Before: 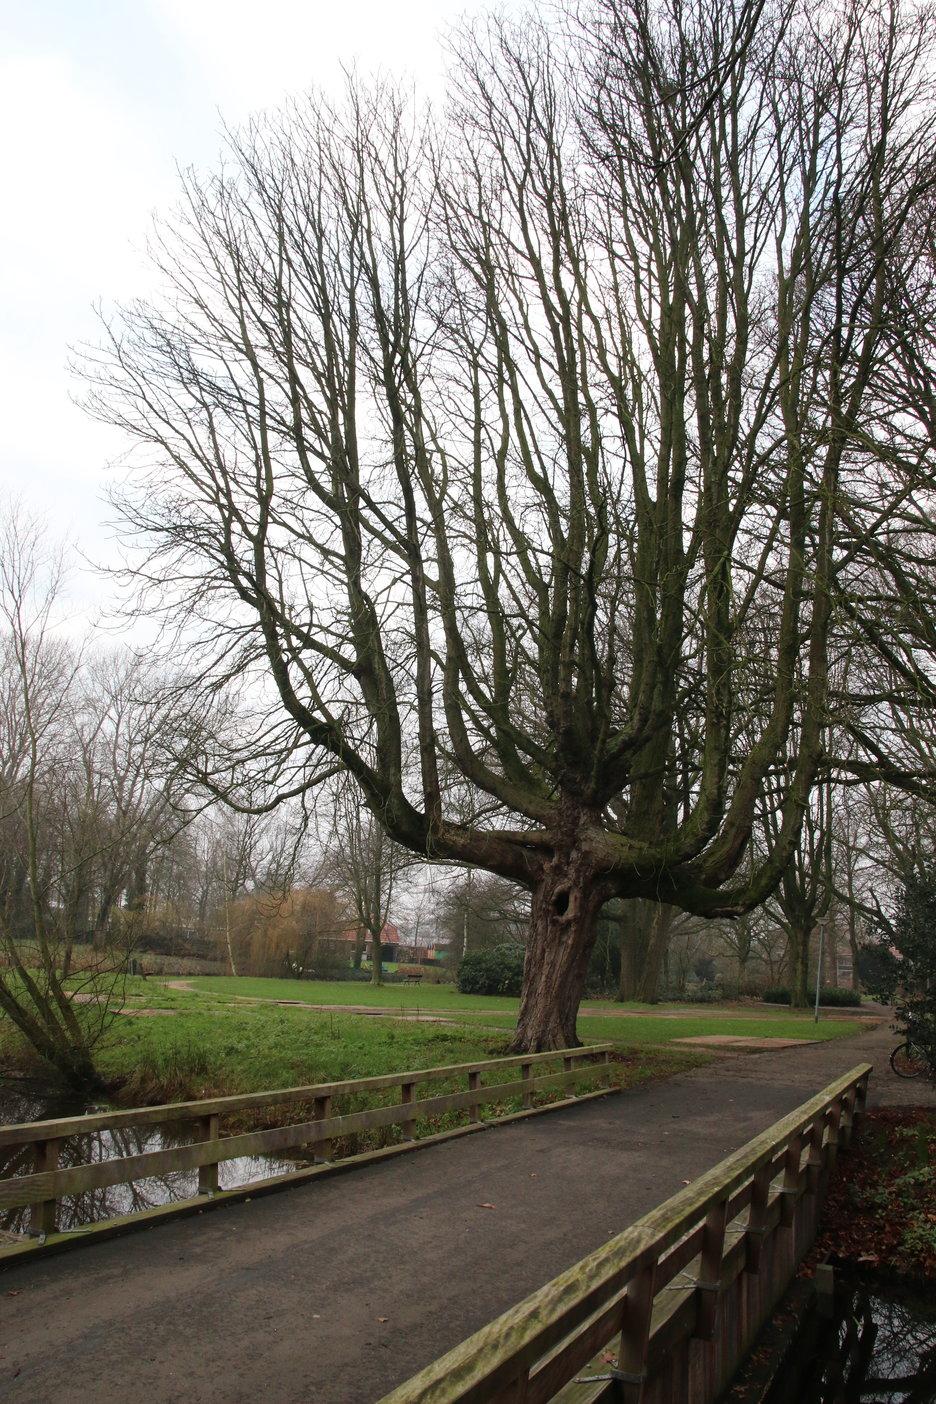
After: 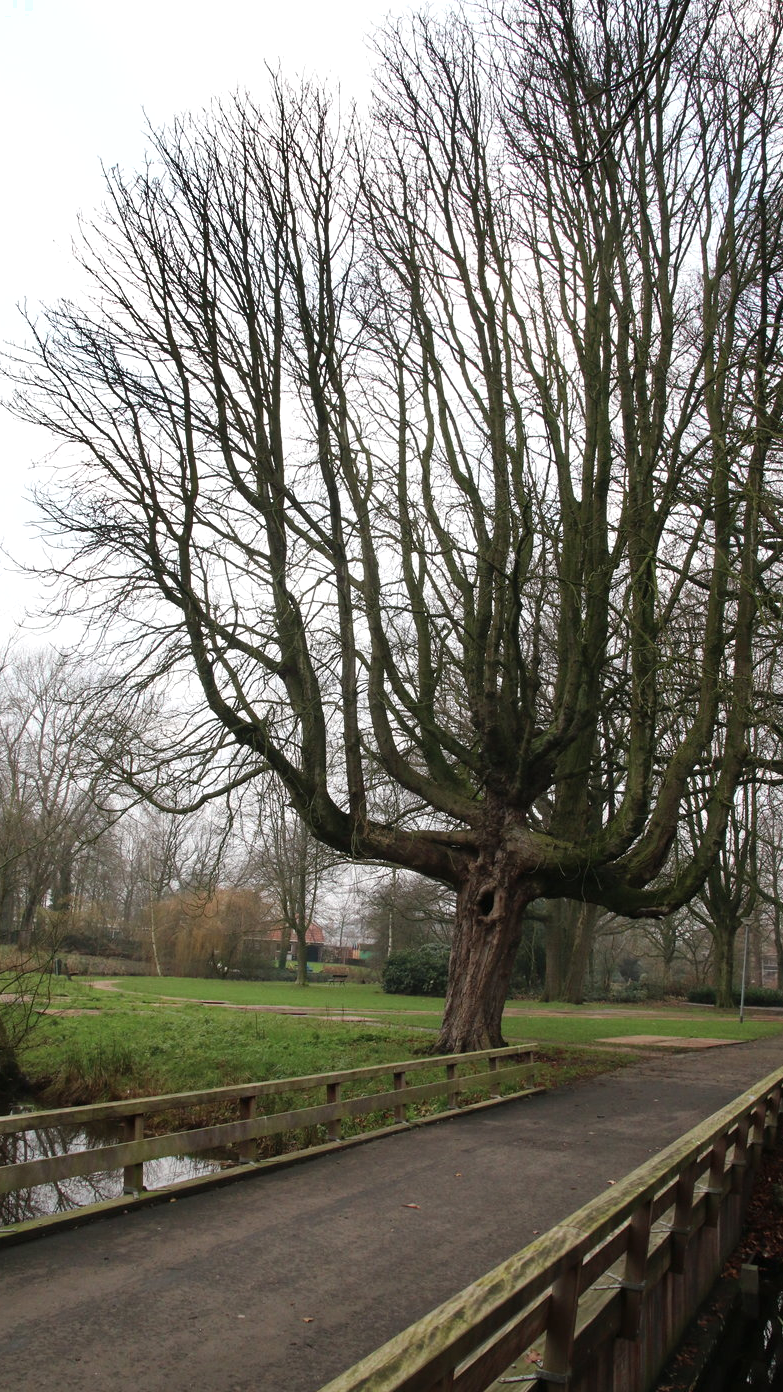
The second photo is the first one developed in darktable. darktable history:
shadows and highlights: radius 171.16, shadows 27, white point adjustment 3.13, highlights -67.95, soften with gaussian
crop: left 8.026%, right 7.374%
